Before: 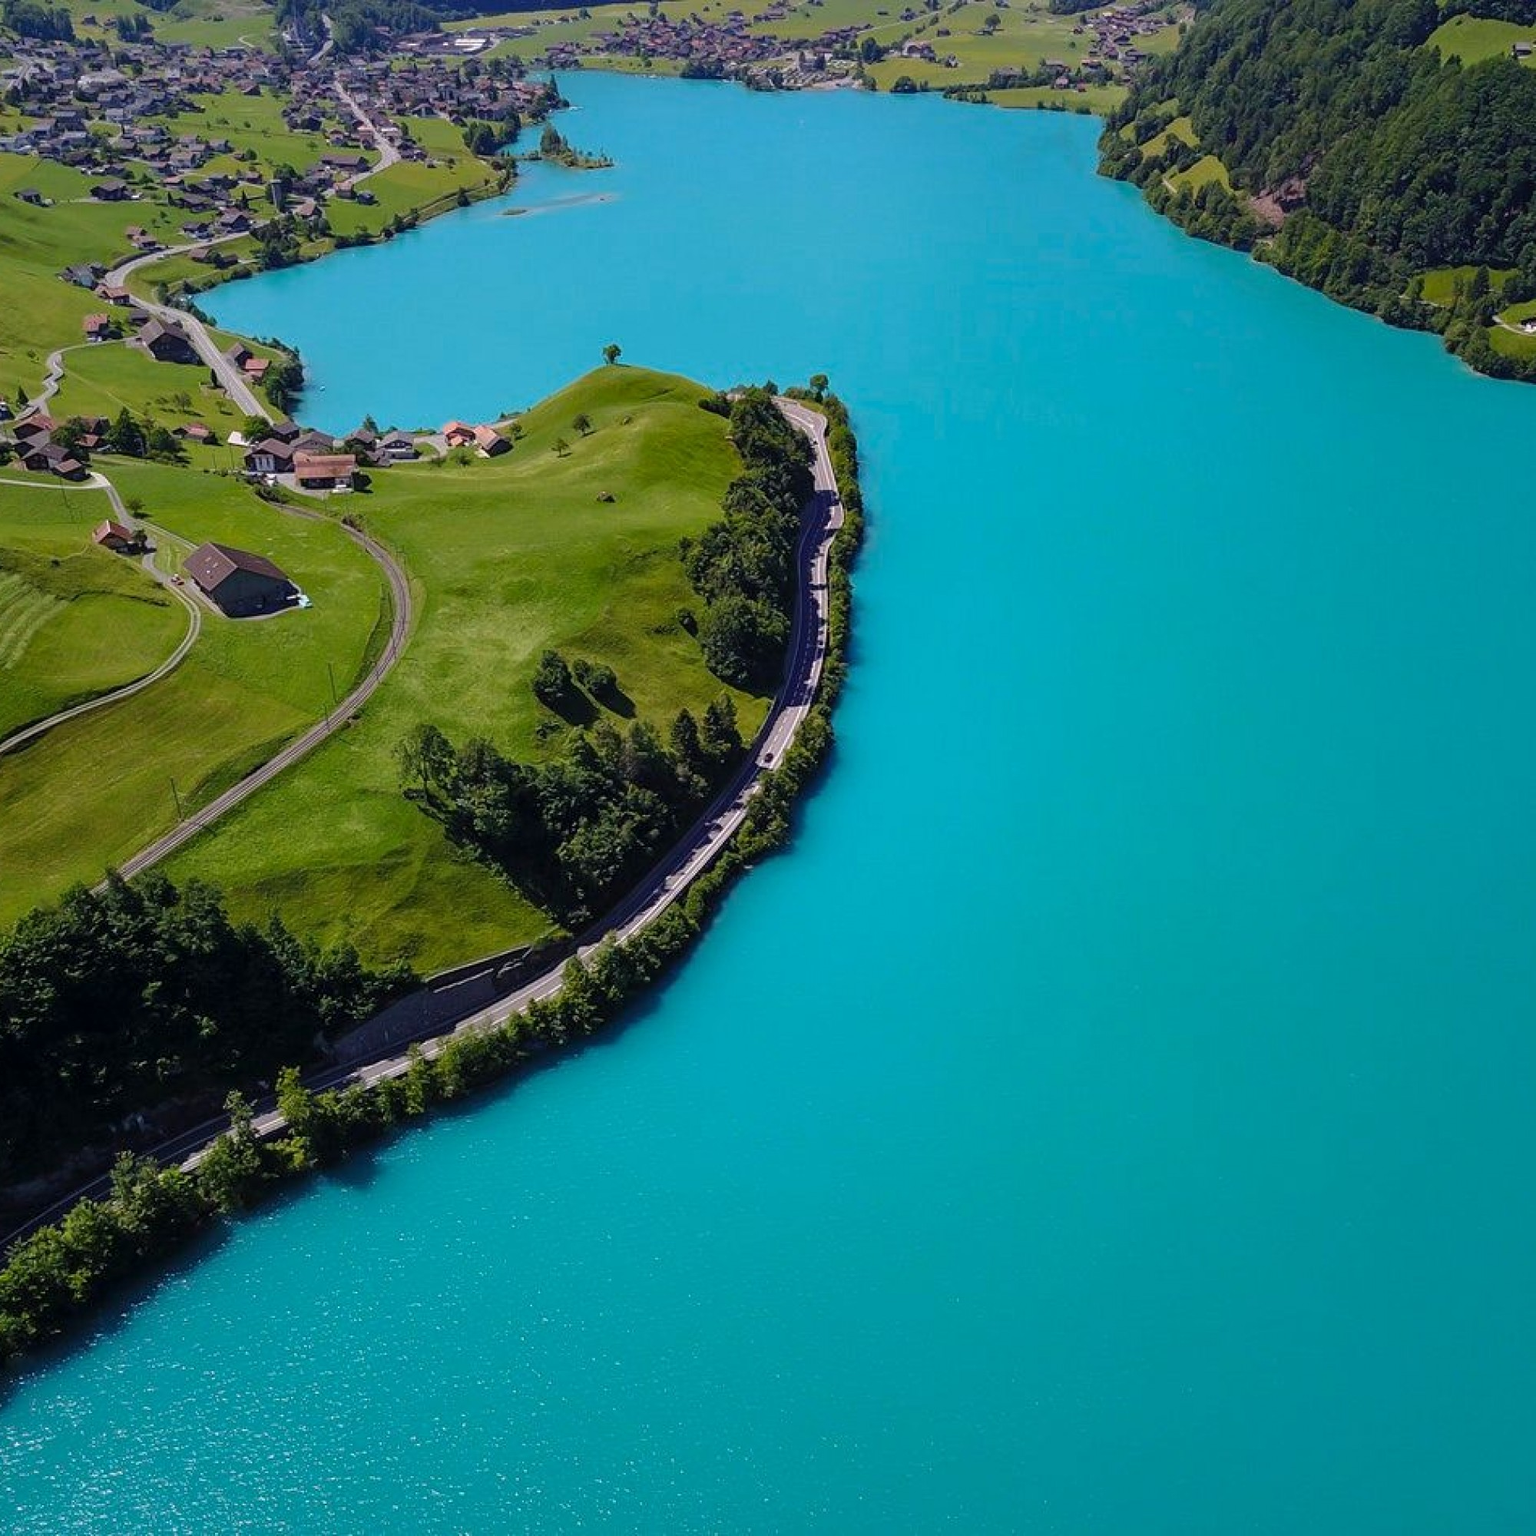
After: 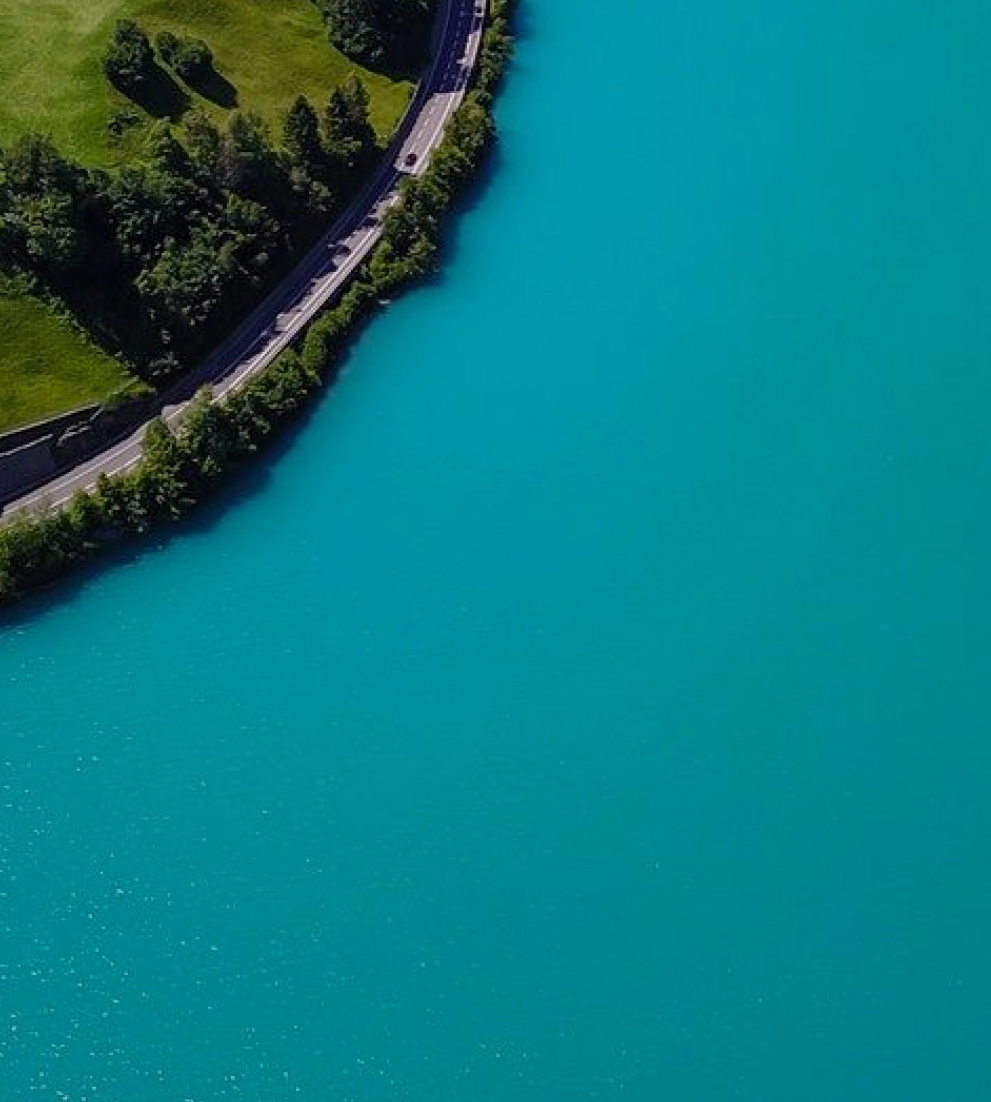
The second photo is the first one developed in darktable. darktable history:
crop: left 29.518%, top 41.391%, right 20.926%, bottom 3.497%
exposure: exposure -0.395 EV, compensate highlight preservation false
tone equalizer: edges refinement/feathering 500, mask exposure compensation -1.57 EV, preserve details guided filter
